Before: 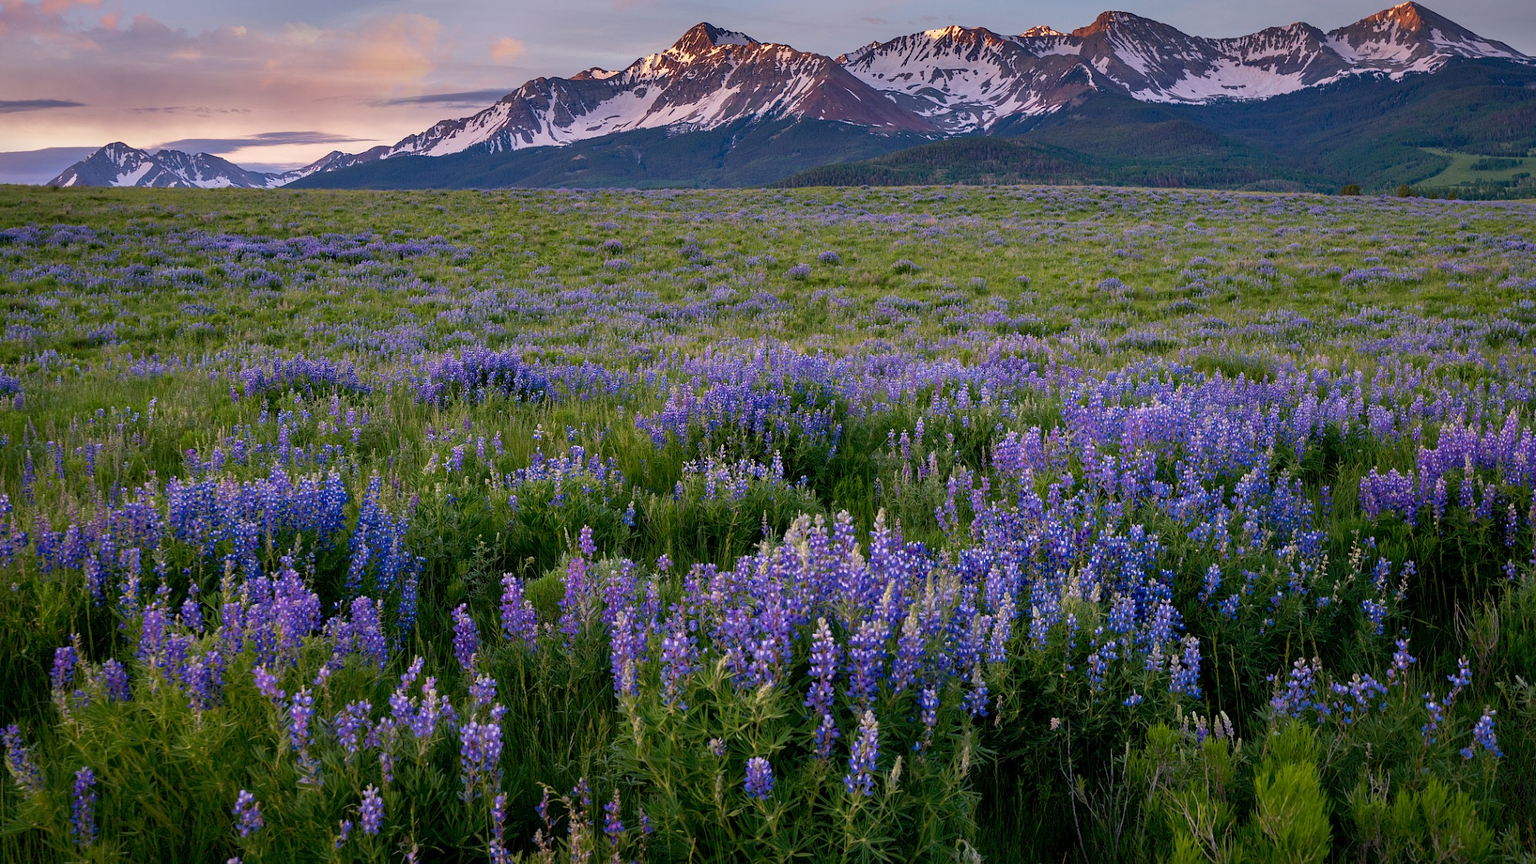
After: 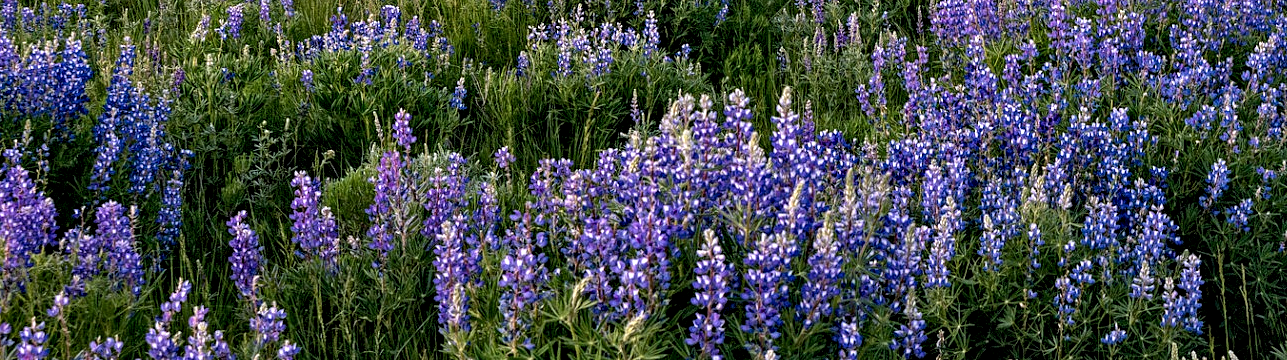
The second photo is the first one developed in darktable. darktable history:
contrast equalizer: octaves 7, y [[0.5, 0.542, 0.583, 0.625, 0.667, 0.708], [0.5 ×6], [0.5 ×6], [0 ×6], [0 ×6]]
white balance: red 0.988, blue 1.017
crop: left 18.091%, top 51.13%, right 17.525%, bottom 16.85%
local contrast: on, module defaults
tone equalizer: on, module defaults
